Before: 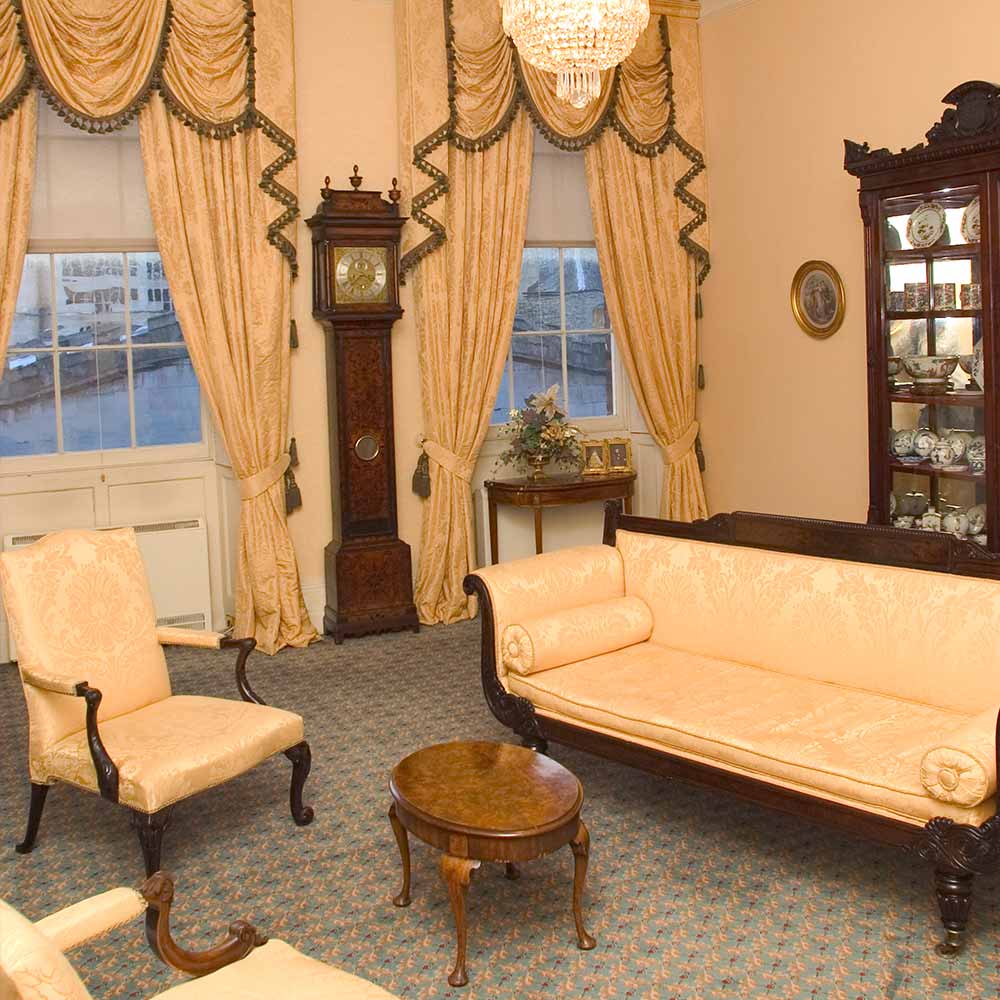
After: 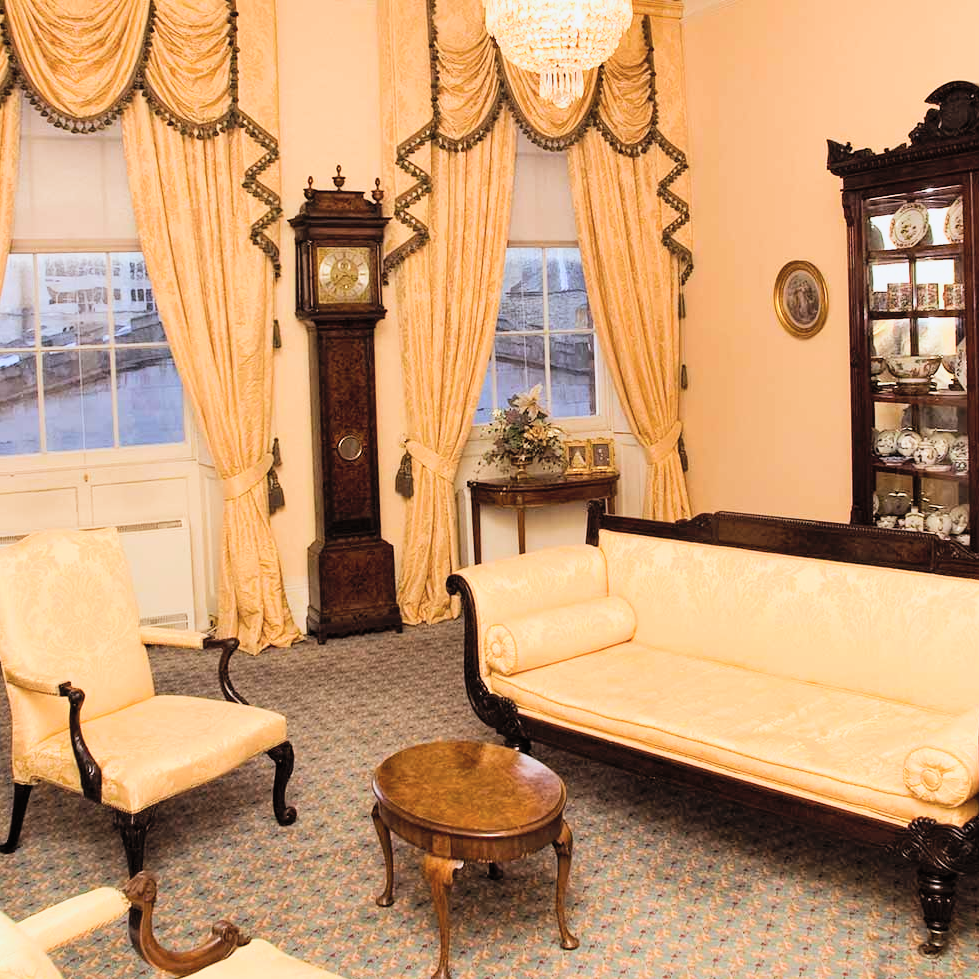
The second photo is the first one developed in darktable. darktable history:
crop: left 1.743%, right 0.268%, bottom 2.011%
exposure: black level correction 0.001, exposure 0.14 EV, compensate highlight preservation false
filmic rgb: black relative exposure -5 EV, white relative exposure 3.5 EV, hardness 3.19, contrast 1.2, highlights saturation mix -50%
contrast brightness saturation: contrast 0.14, brightness 0.21
white balance: red 0.983, blue 1.036
rgb levels: mode RGB, independent channels, levels [[0, 0.5, 1], [0, 0.521, 1], [0, 0.536, 1]]
